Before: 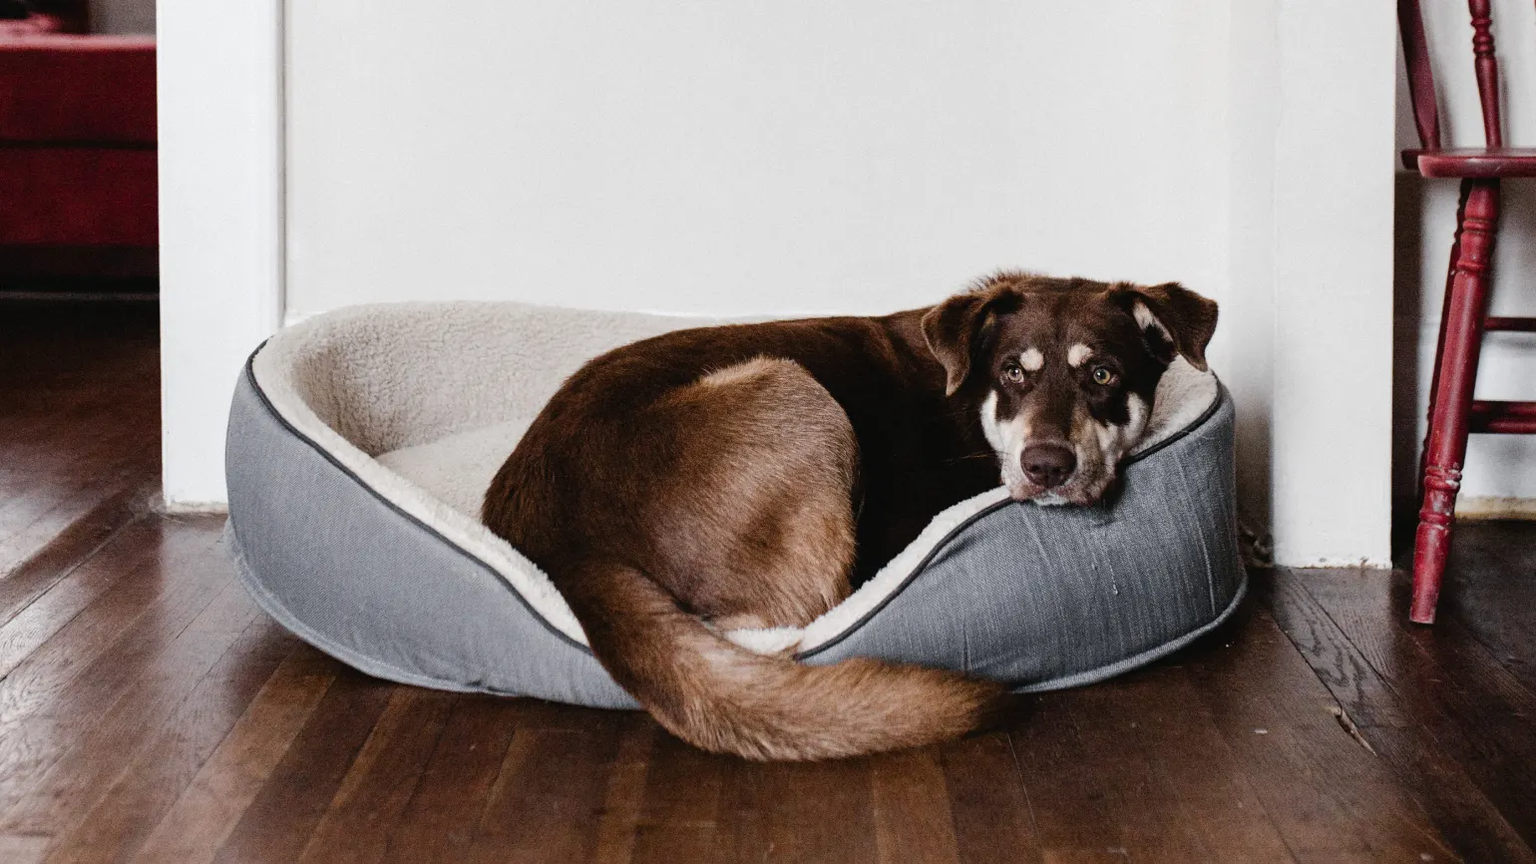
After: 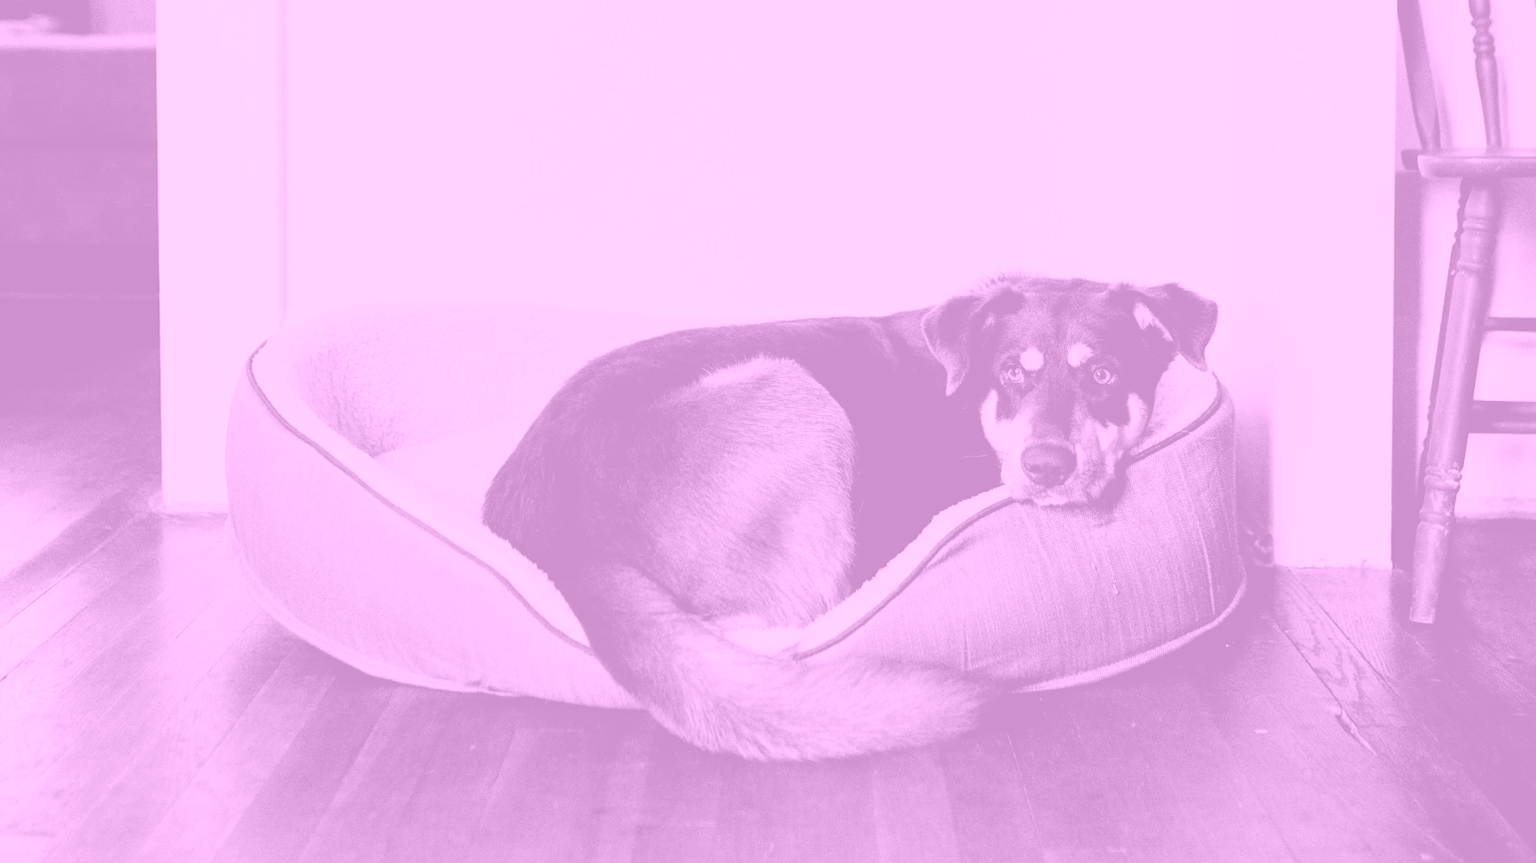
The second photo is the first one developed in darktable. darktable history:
colorize: hue 331.2°, saturation 69%, source mix 30.28%, lightness 69.02%, version 1
filmic rgb: black relative exposure -7.15 EV, white relative exposure 5.36 EV, hardness 3.02, color science v6 (2022)
color zones: curves: ch1 [(0.238, 0.163) (0.476, 0.2) (0.733, 0.322) (0.848, 0.134)]
